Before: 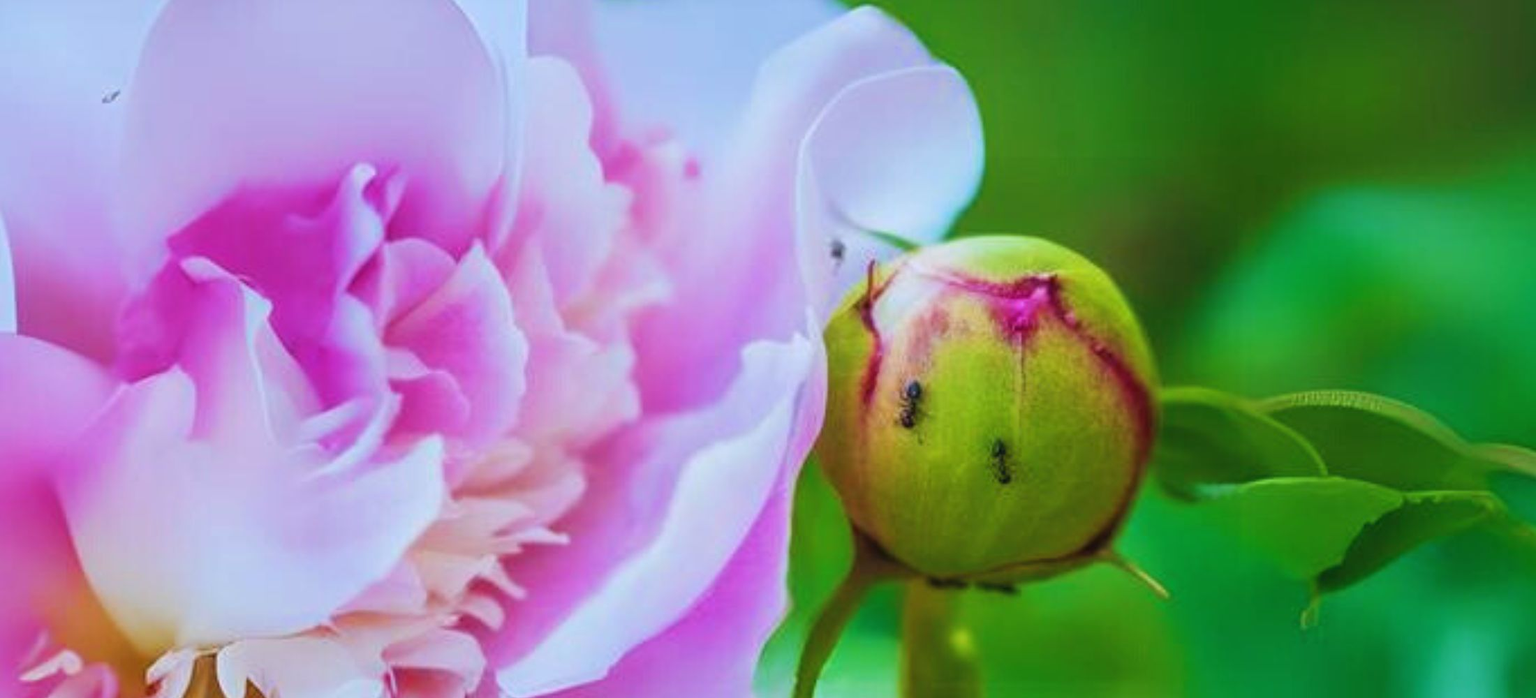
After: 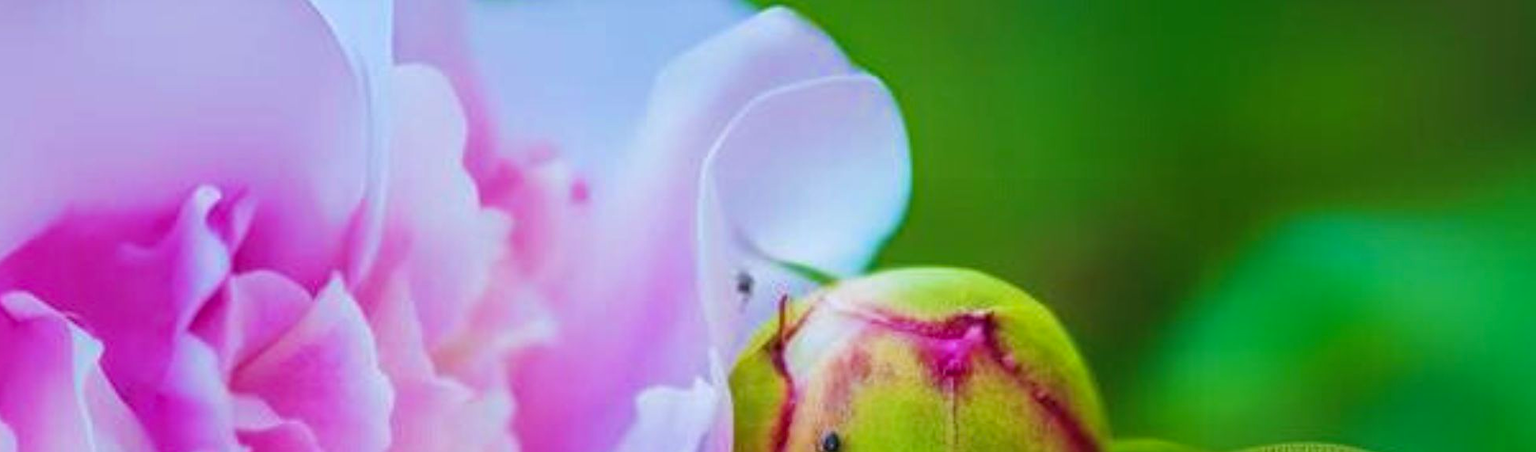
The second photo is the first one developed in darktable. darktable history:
crop and rotate: left 11.812%, bottom 42.776%
haze removal: compatibility mode true, adaptive false
